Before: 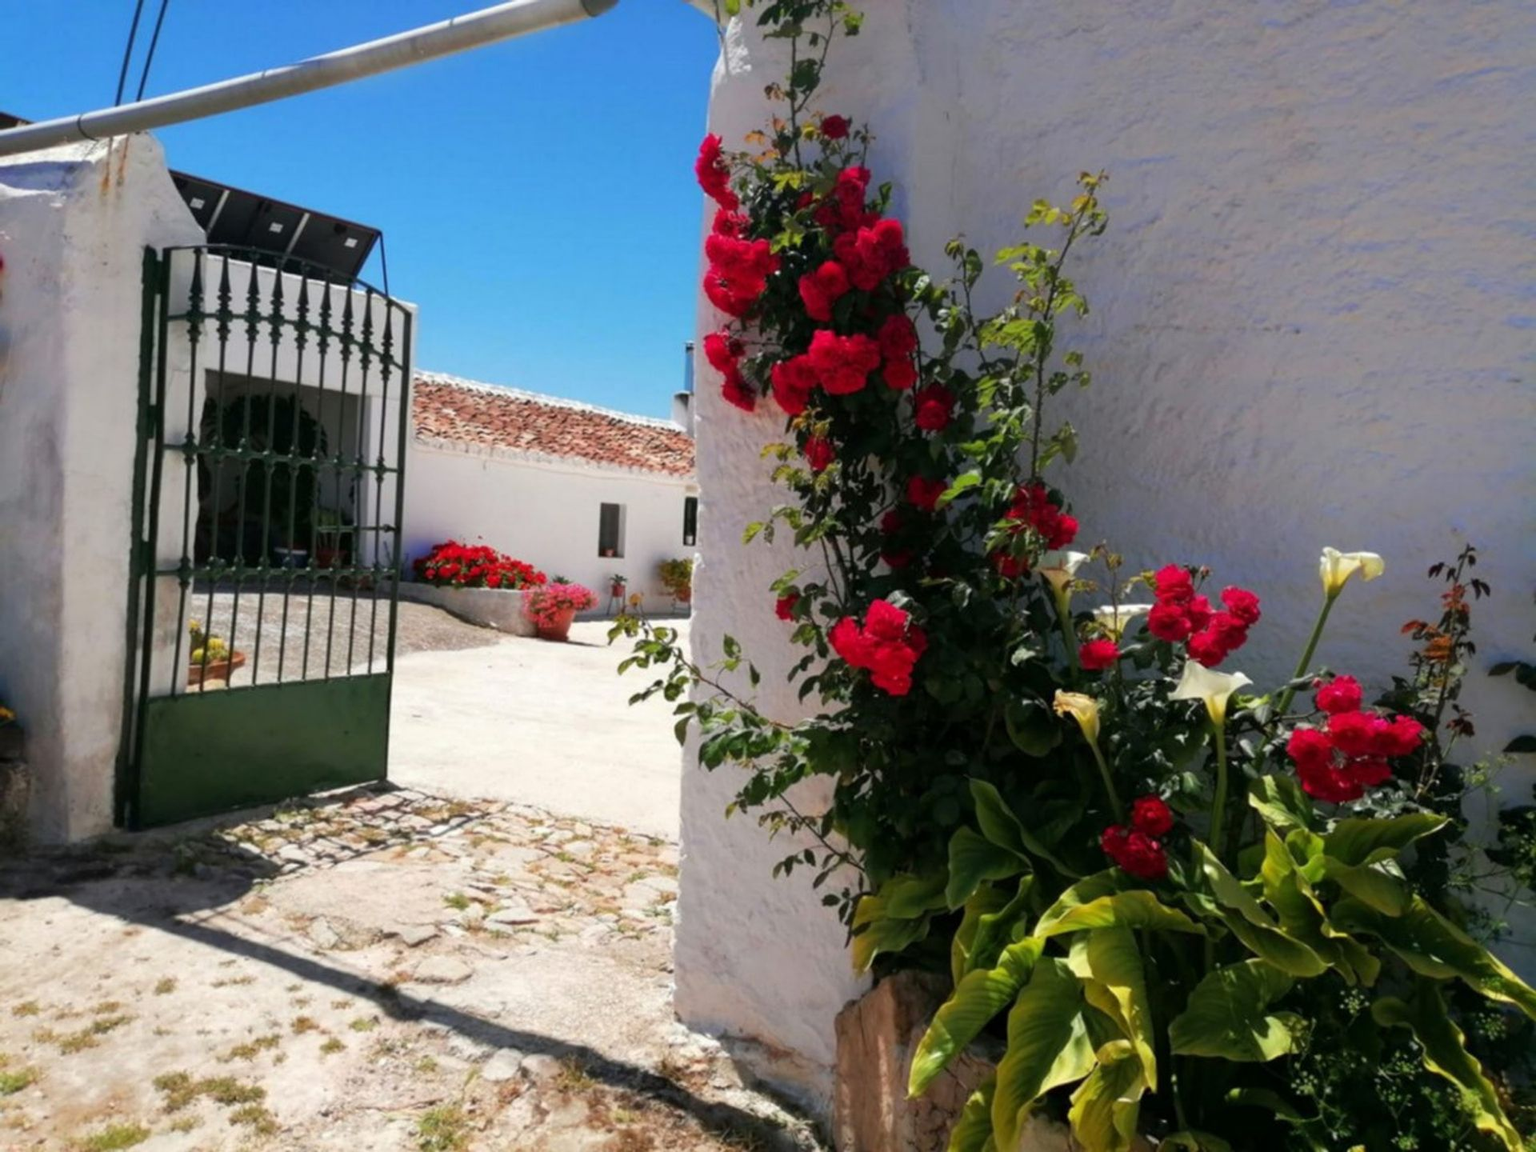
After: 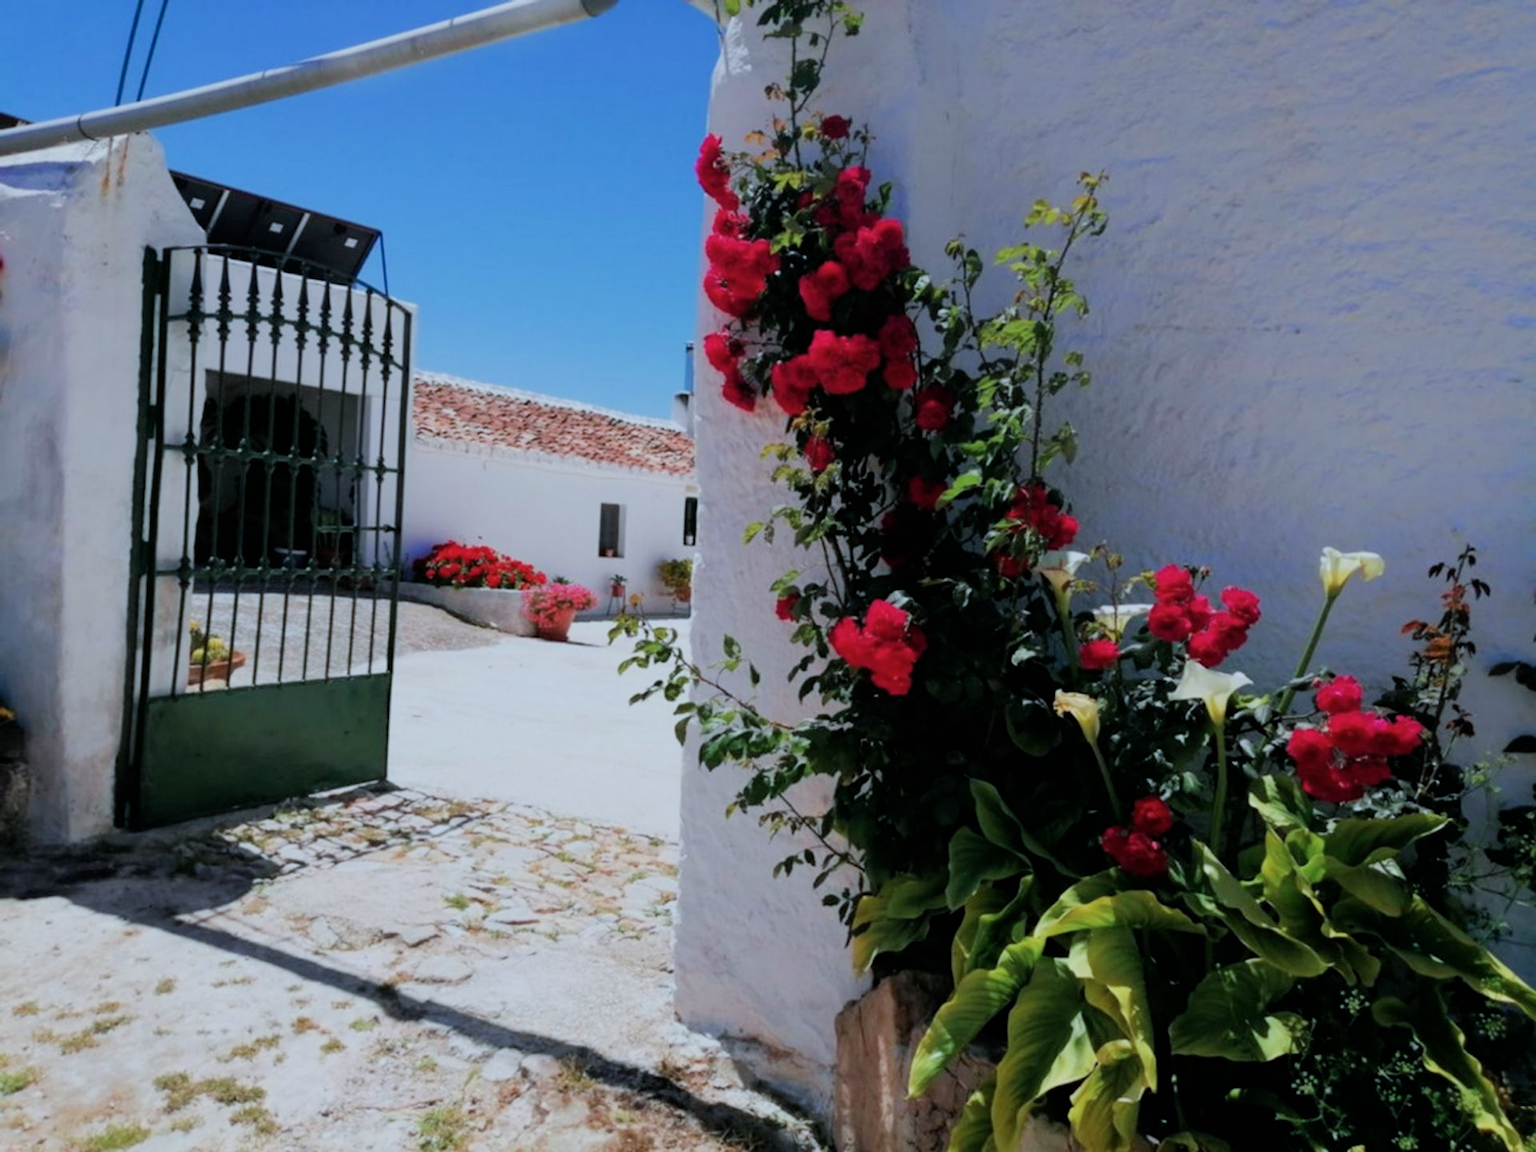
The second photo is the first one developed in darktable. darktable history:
filmic rgb: black relative exposure -7.65 EV, white relative exposure 4.56 EV, threshold 3.03 EV, hardness 3.61, enable highlight reconstruction true
color calibration: illuminant as shot in camera, x 0.378, y 0.381, temperature 4101.52 K
